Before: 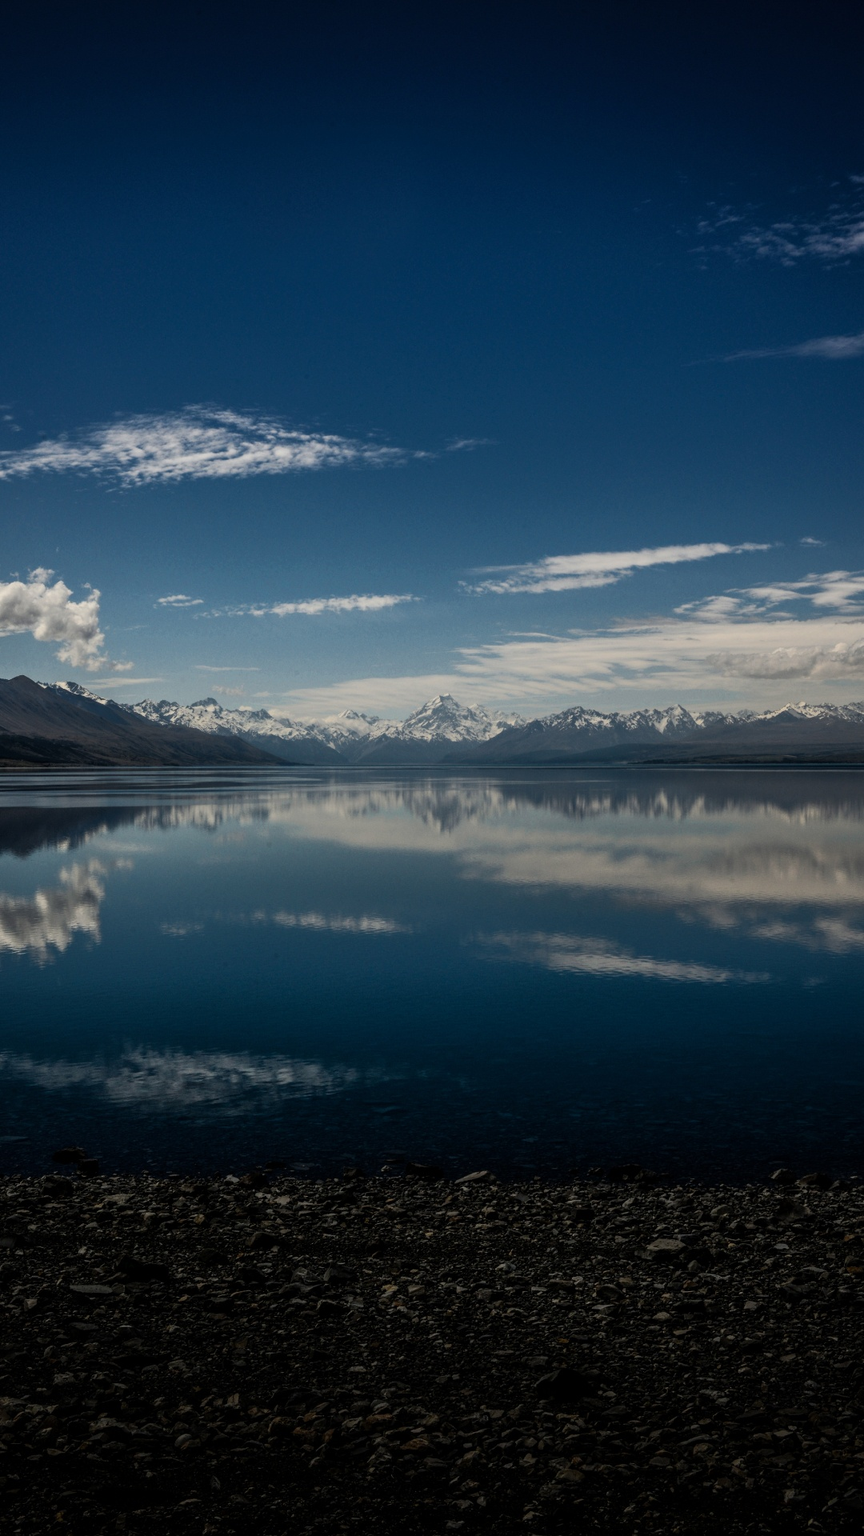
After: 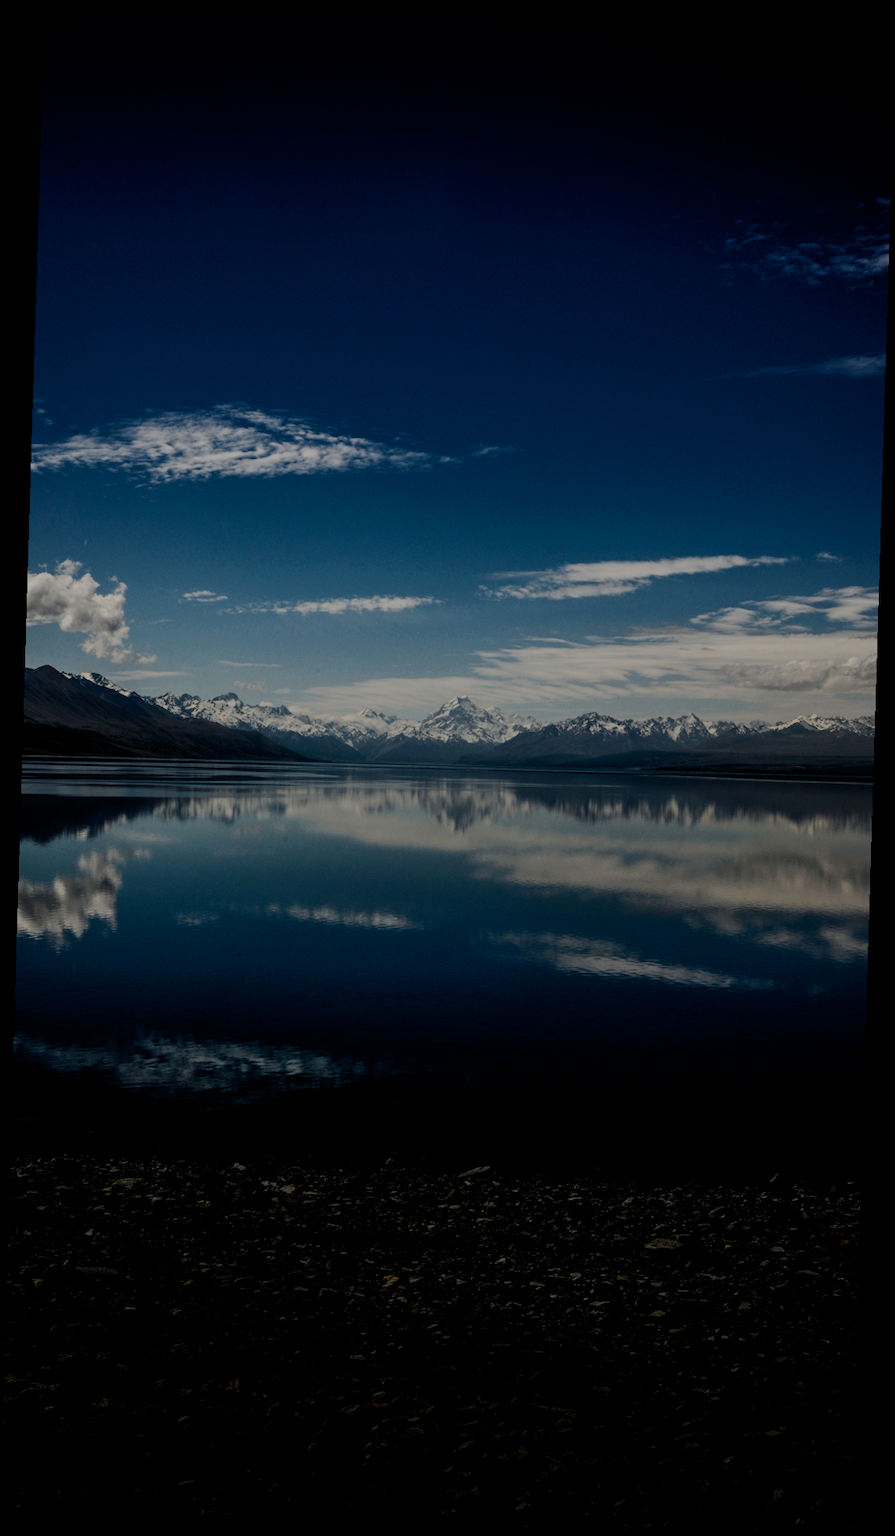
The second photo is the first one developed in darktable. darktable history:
rotate and perspective: rotation 1.72°, automatic cropping off
filmic rgb: middle gray luminance 29%, black relative exposure -10.3 EV, white relative exposure 5.5 EV, threshold 6 EV, target black luminance 0%, hardness 3.95, latitude 2.04%, contrast 1.132, highlights saturation mix 5%, shadows ↔ highlights balance 15.11%, add noise in highlights 0, preserve chrominance no, color science v3 (2019), use custom middle-gray values true, iterations of high-quality reconstruction 0, contrast in highlights soft, enable highlight reconstruction true
